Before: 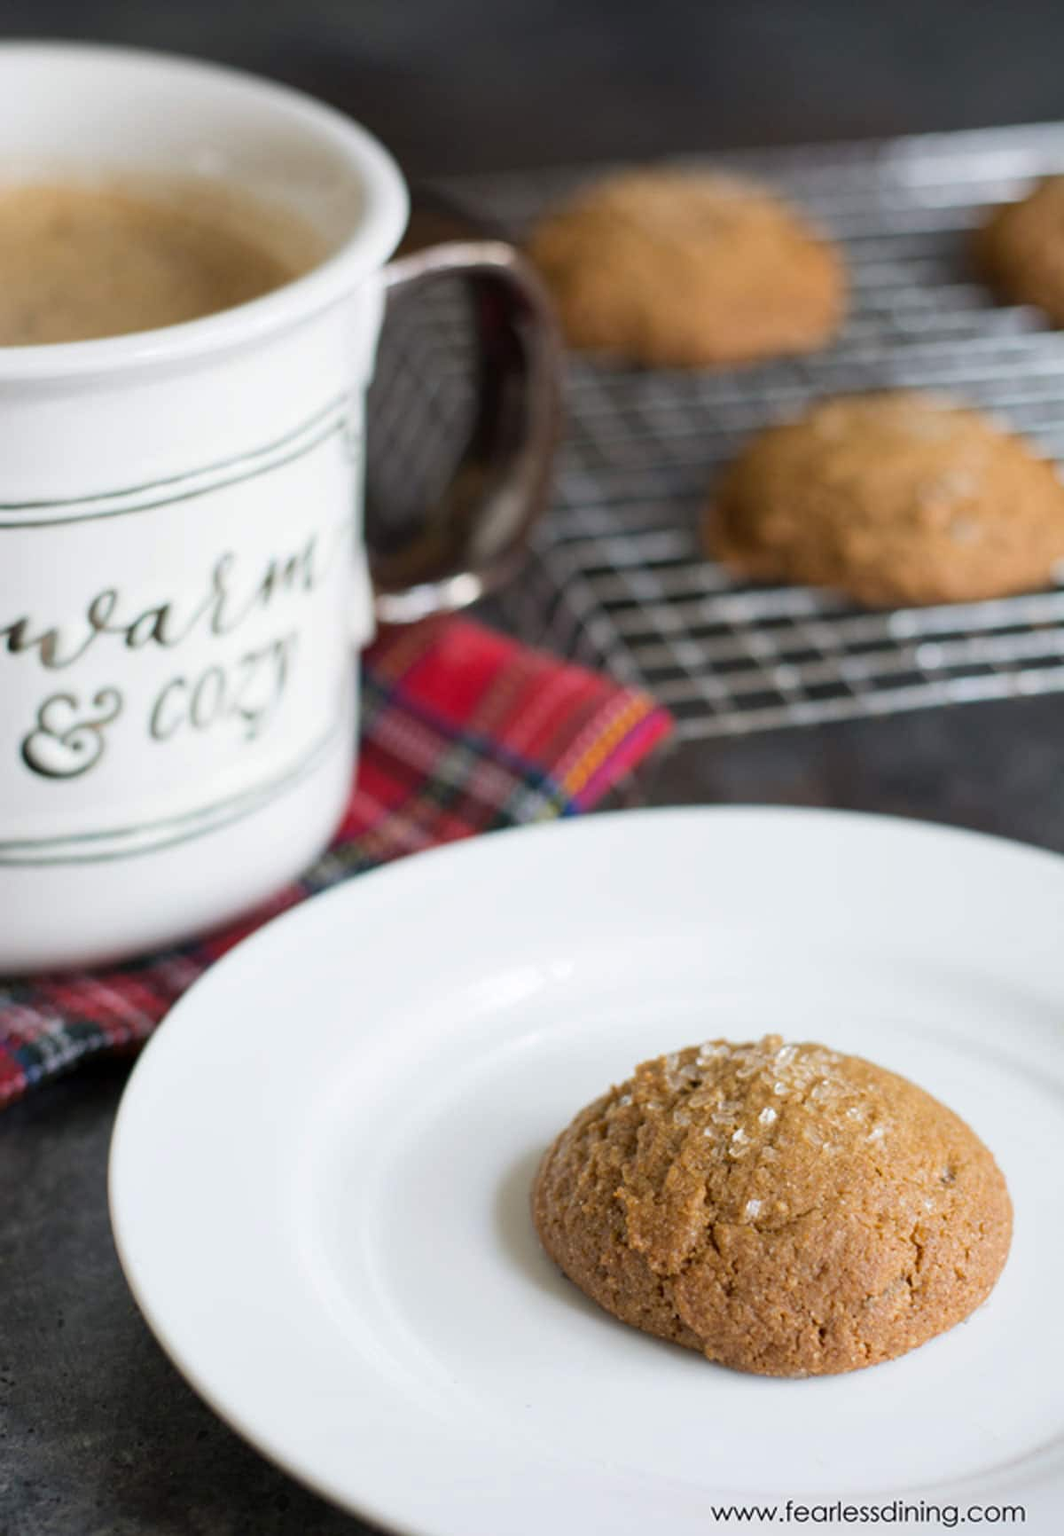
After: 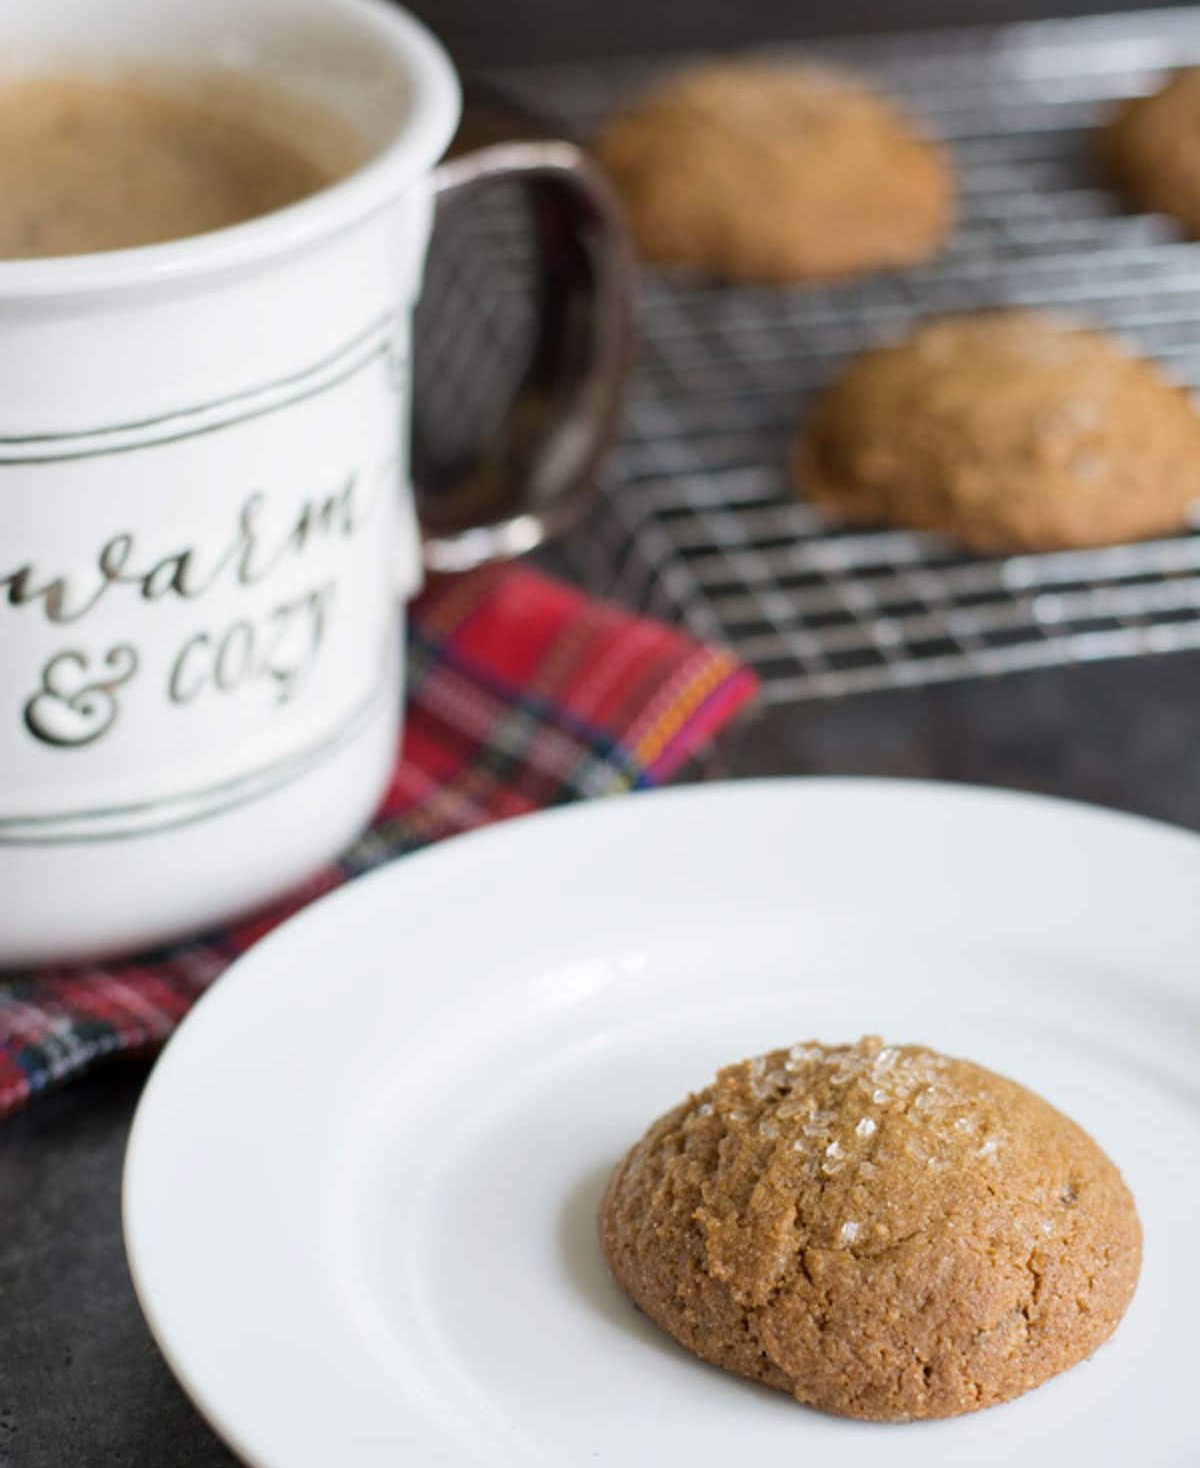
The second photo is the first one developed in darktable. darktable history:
contrast brightness saturation: contrast 0.012, saturation -0.056
crop: top 7.6%, bottom 7.588%
